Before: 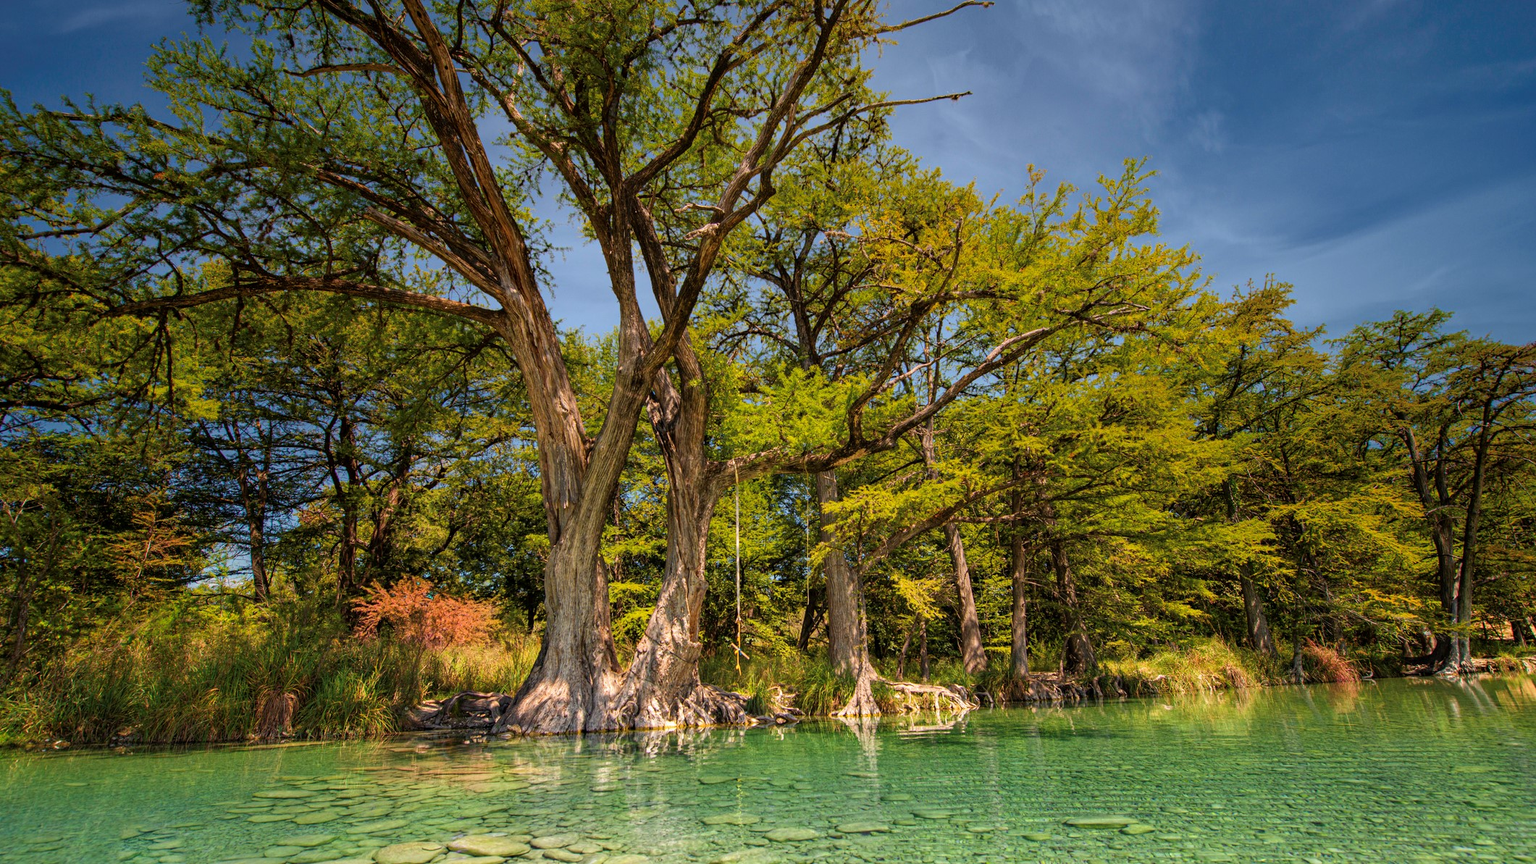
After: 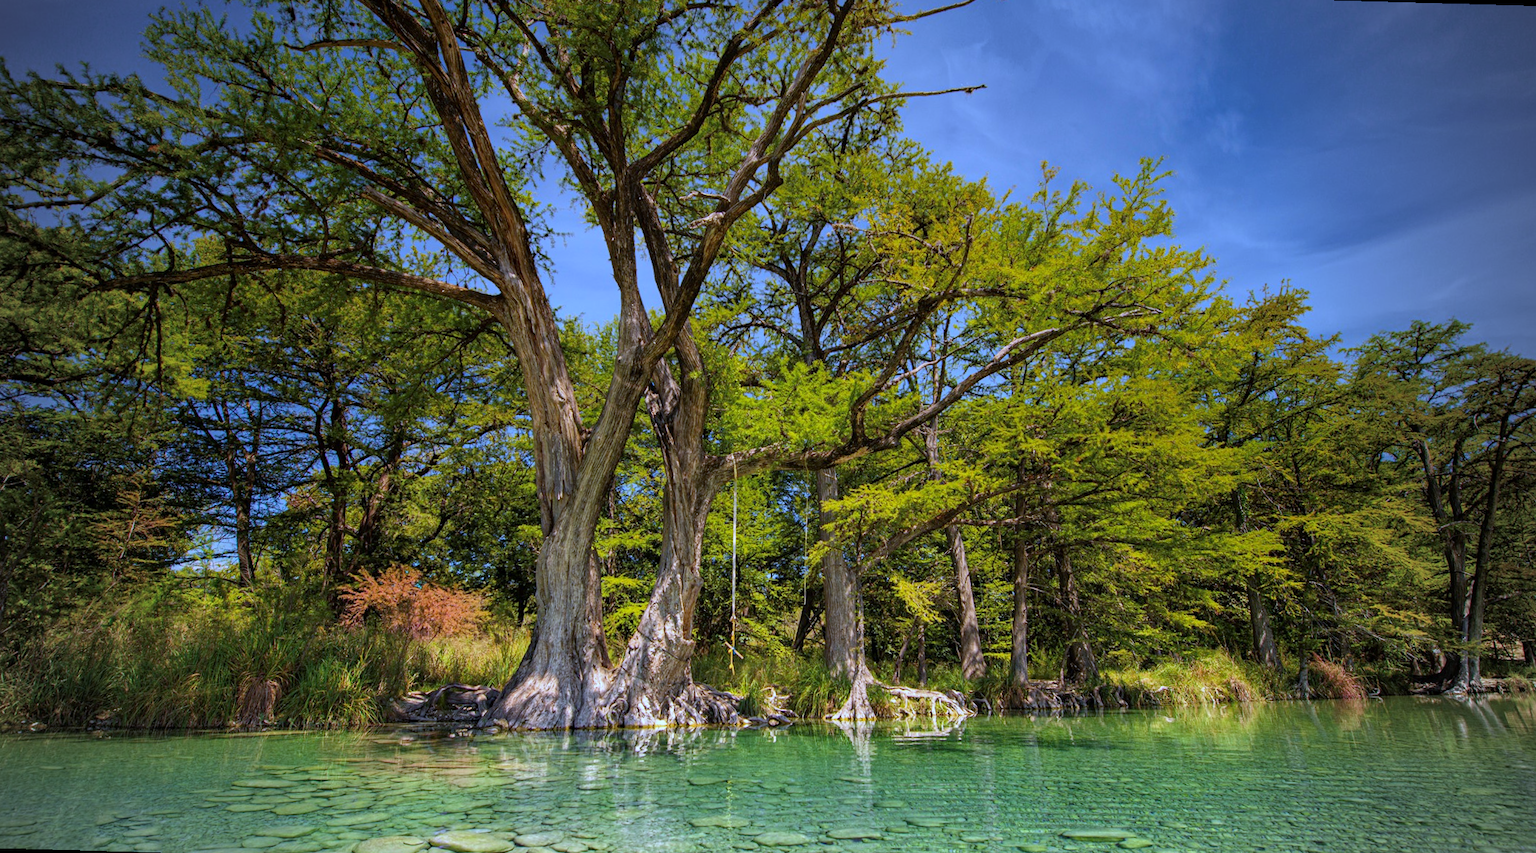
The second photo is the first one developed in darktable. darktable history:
vignetting: fall-off start 71.74%
rotate and perspective: rotation 1.57°, crop left 0.018, crop right 0.982, crop top 0.039, crop bottom 0.961
white balance: red 0.871, blue 1.249
